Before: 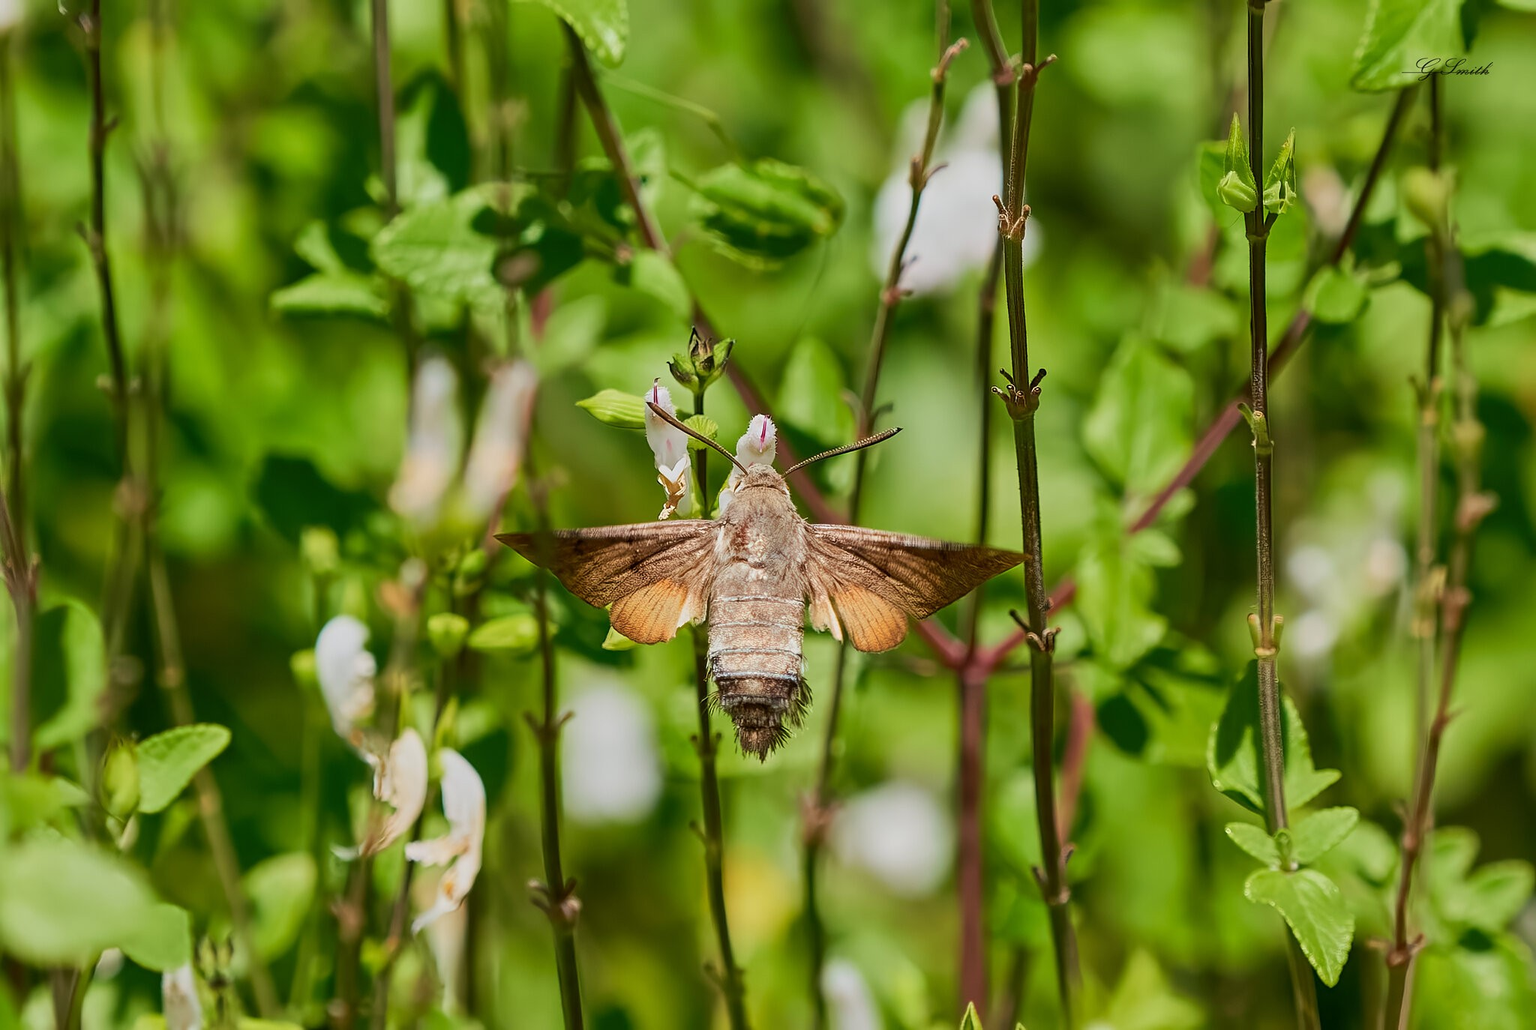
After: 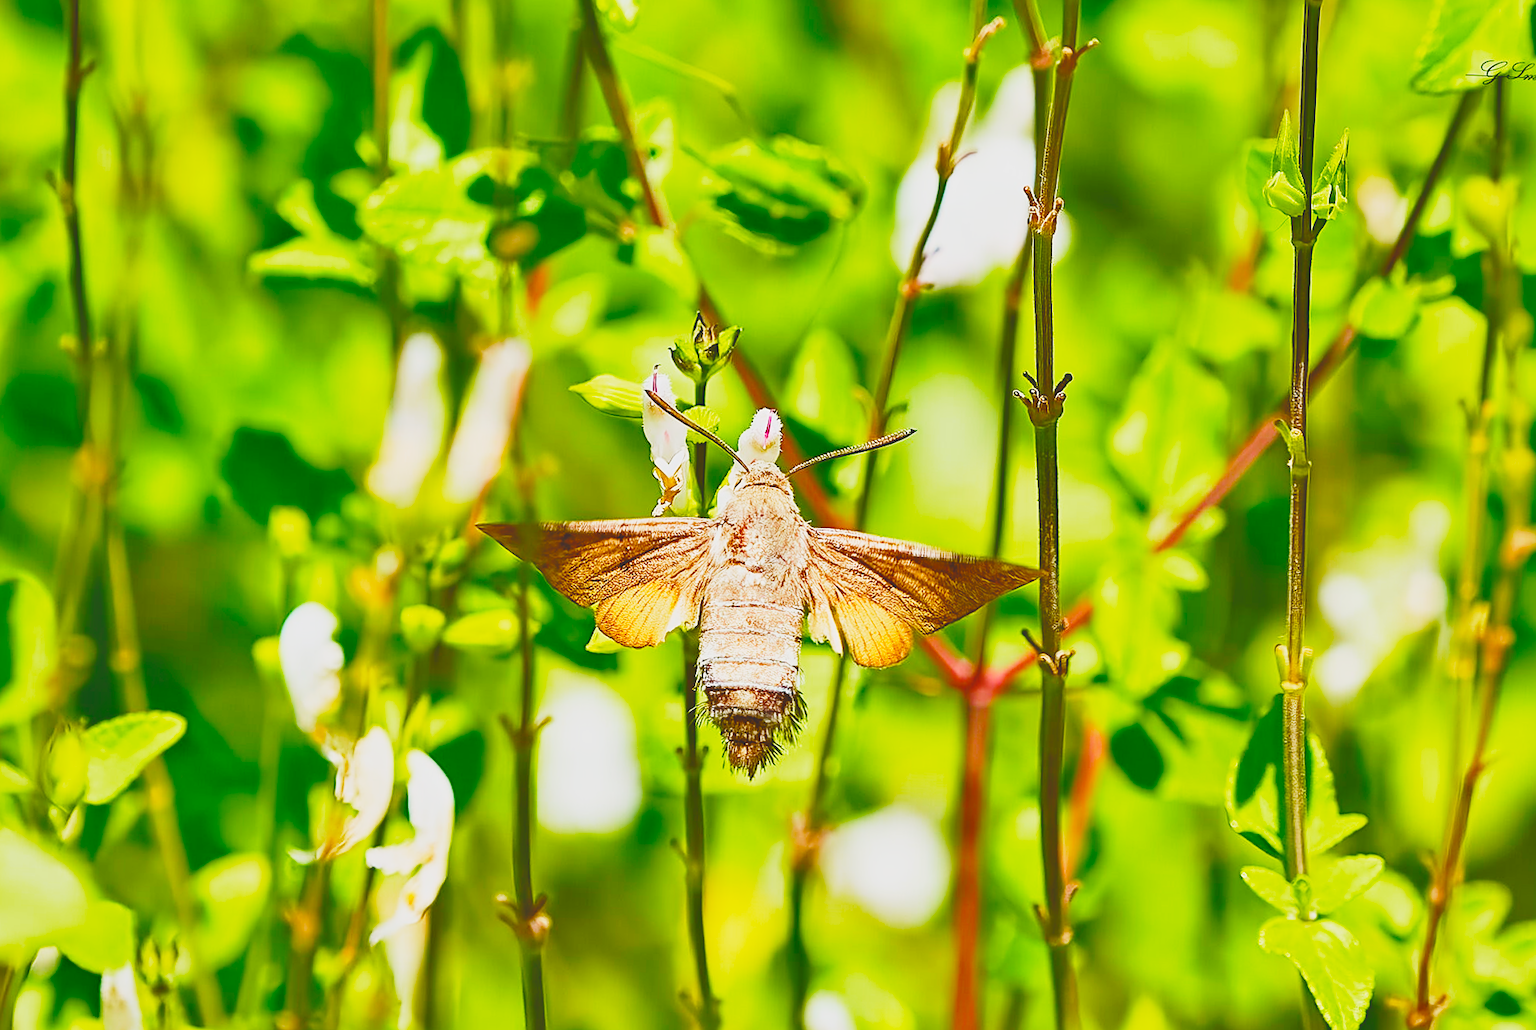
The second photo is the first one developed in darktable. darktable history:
sharpen: amount 0.574
exposure: black level correction 0, exposure 0.69 EV, compensate highlight preservation false
crop and rotate: angle -2.59°
base curve: curves: ch0 [(0, 0) (0.028, 0.03) (0.121, 0.232) (0.46, 0.748) (0.859, 0.968) (1, 1)], preserve colors none
local contrast: detail 72%
shadows and highlights: soften with gaussian
color balance rgb: global offset › luminance 0.765%, linear chroma grading › global chroma 14.444%, perceptual saturation grading › global saturation 20%, perceptual saturation grading › highlights -25.403%, perceptual saturation grading › shadows 24.668%, global vibrance 34.665%
